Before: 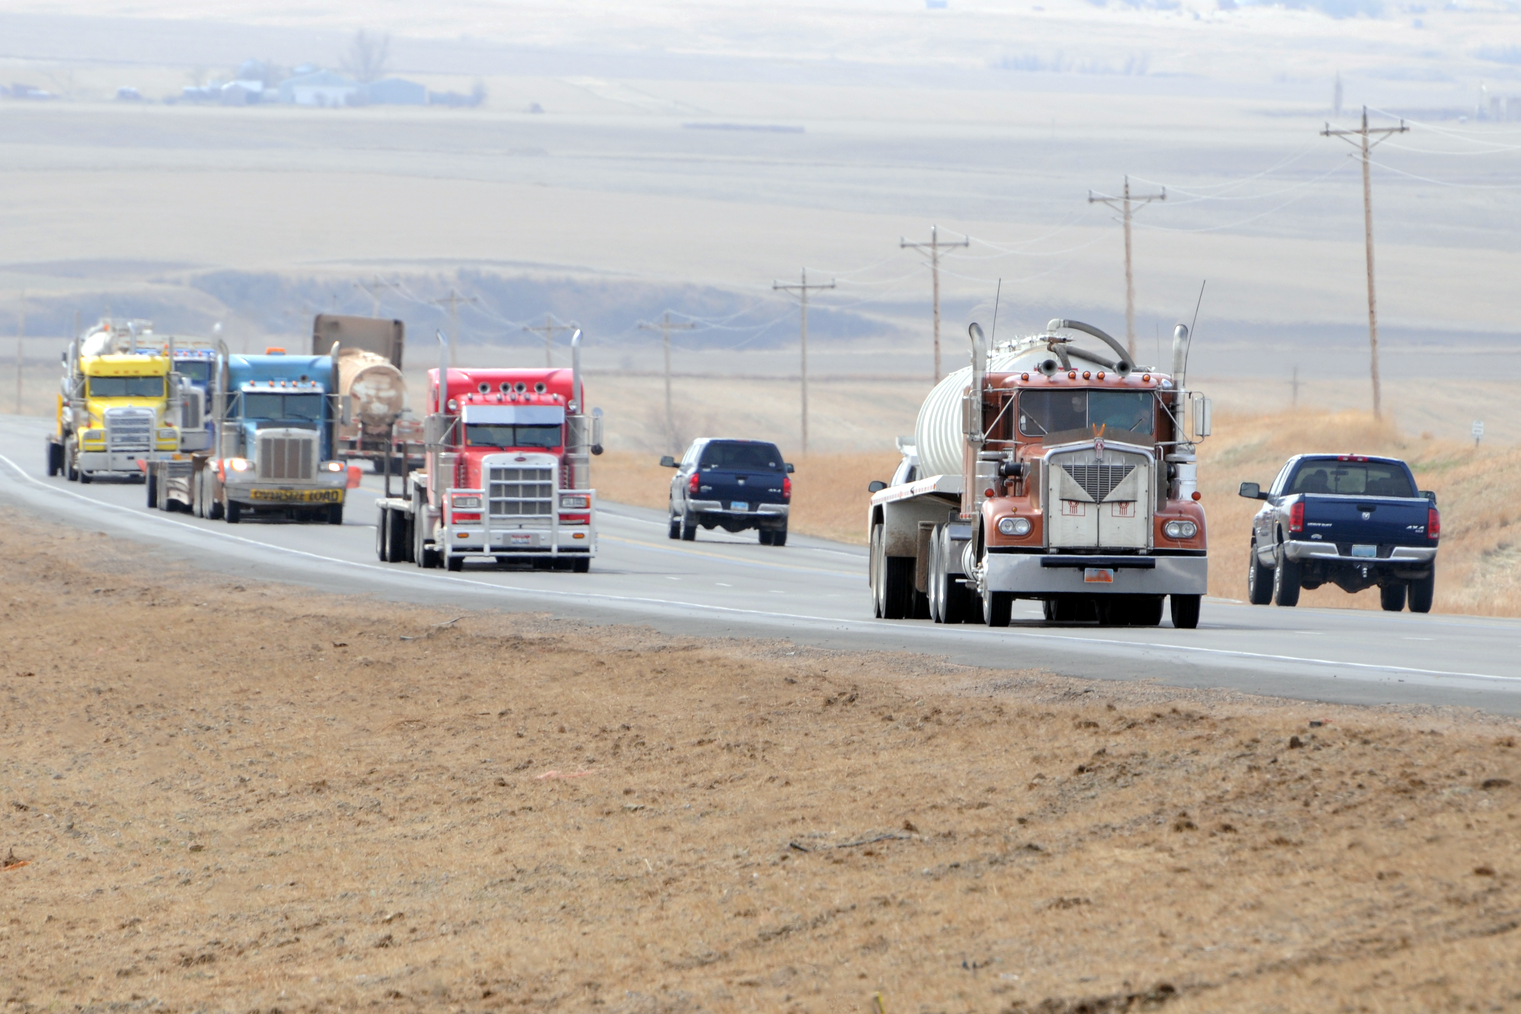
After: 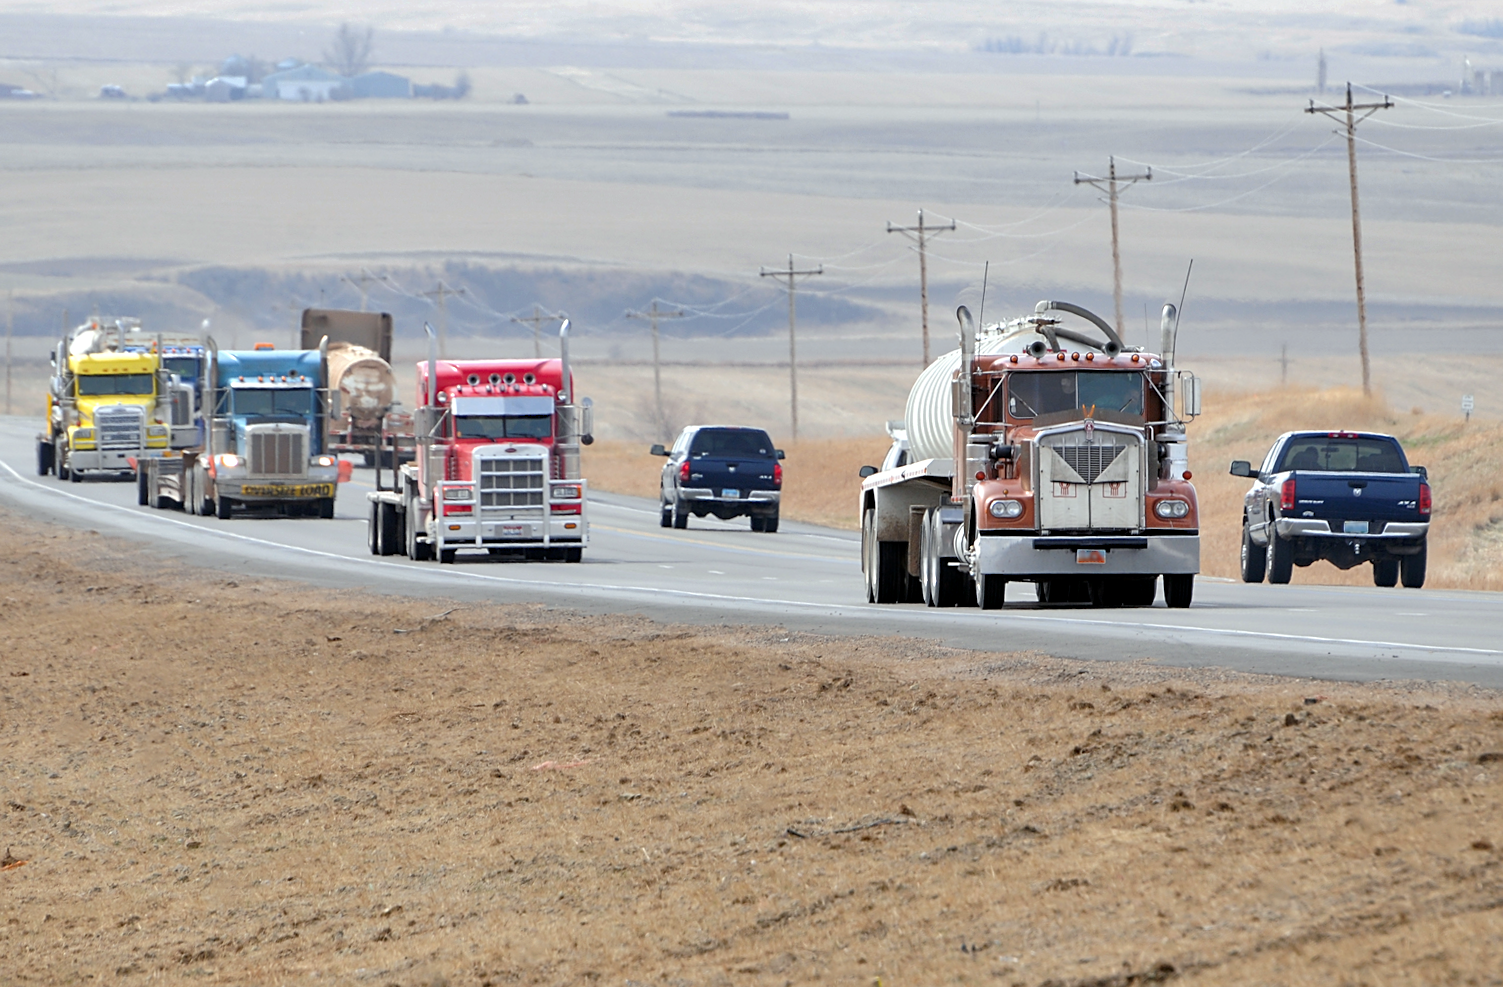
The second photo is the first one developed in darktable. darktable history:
sharpen: on, module defaults
rotate and perspective: rotation -1°, crop left 0.011, crop right 0.989, crop top 0.025, crop bottom 0.975
shadows and highlights: shadows 5, soften with gaussian
